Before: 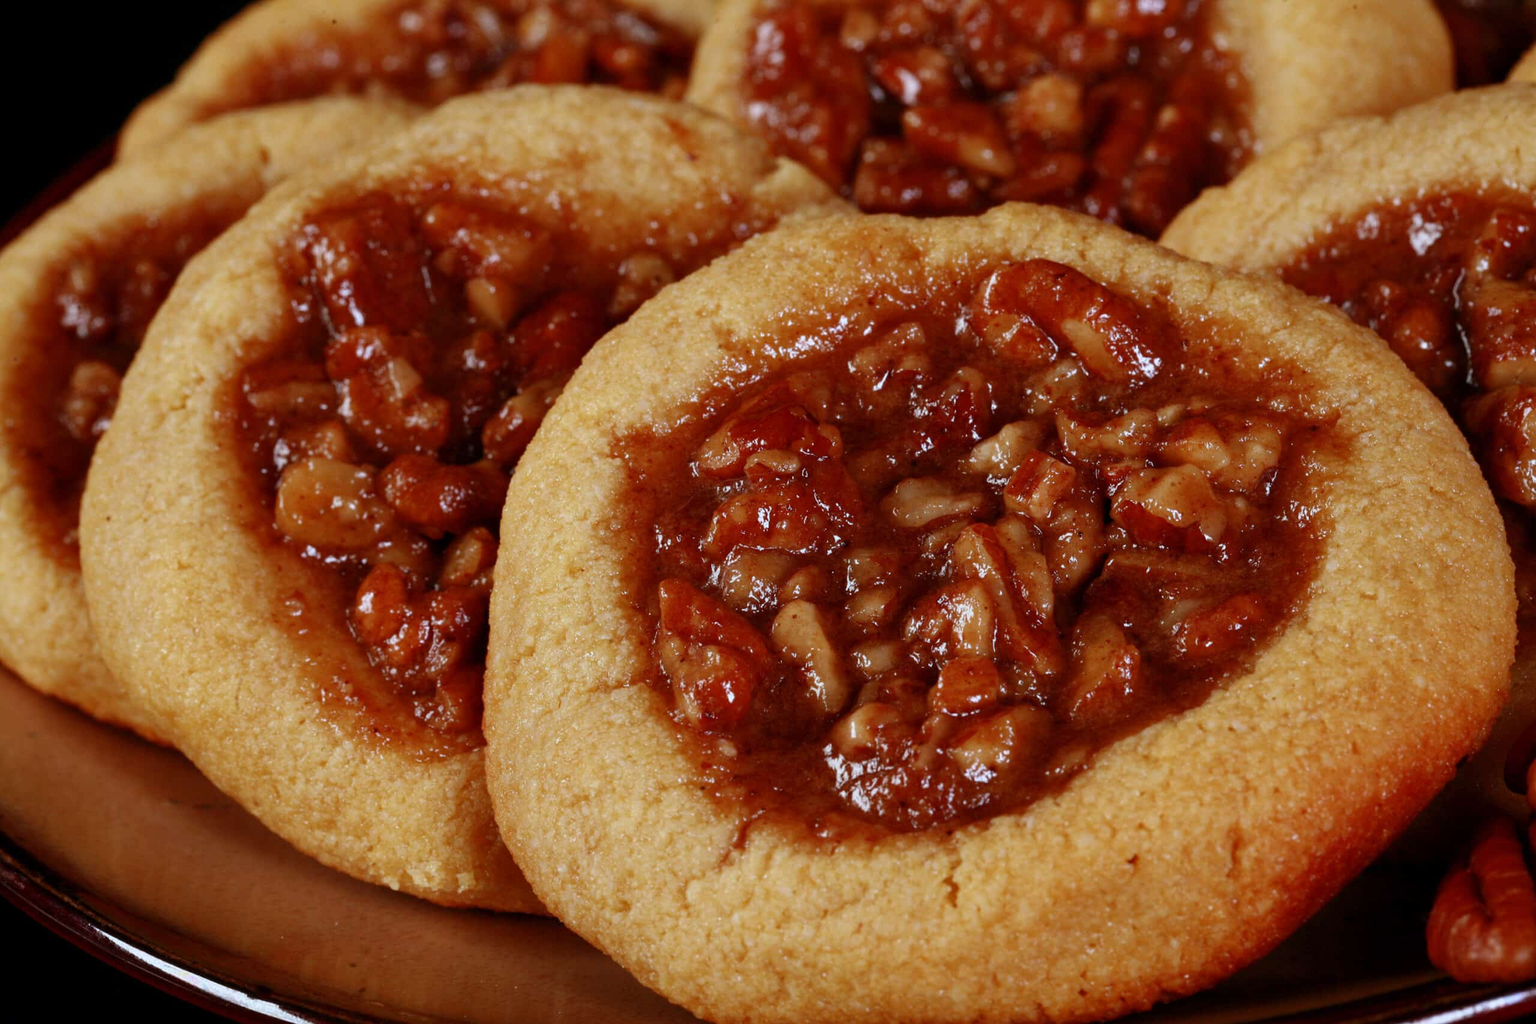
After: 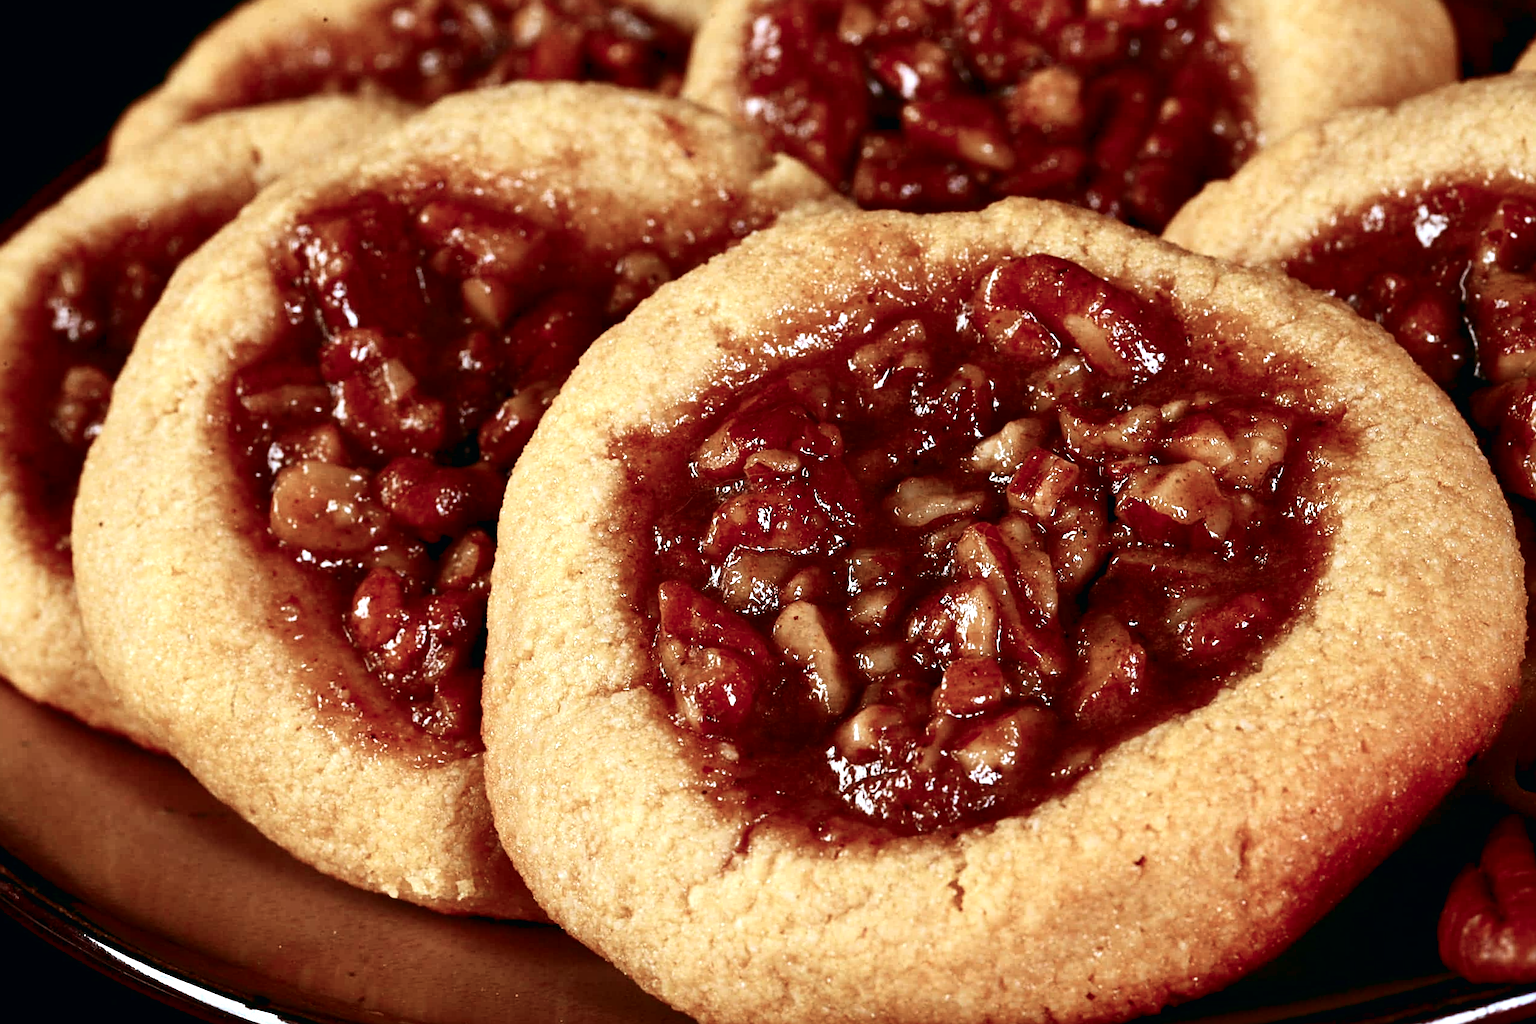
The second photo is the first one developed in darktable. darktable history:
exposure: exposure 0.921 EV, compensate highlight preservation false
rotate and perspective: rotation -0.45°, automatic cropping original format, crop left 0.008, crop right 0.992, crop top 0.012, crop bottom 0.988
contrast brightness saturation: contrast 0.2, brightness -0.11, saturation 0.1
sharpen: on, module defaults
color balance: lift [1, 0.994, 1.002, 1.006], gamma [0.957, 1.081, 1.016, 0.919], gain [0.97, 0.972, 1.01, 1.028], input saturation 91.06%, output saturation 79.8%
